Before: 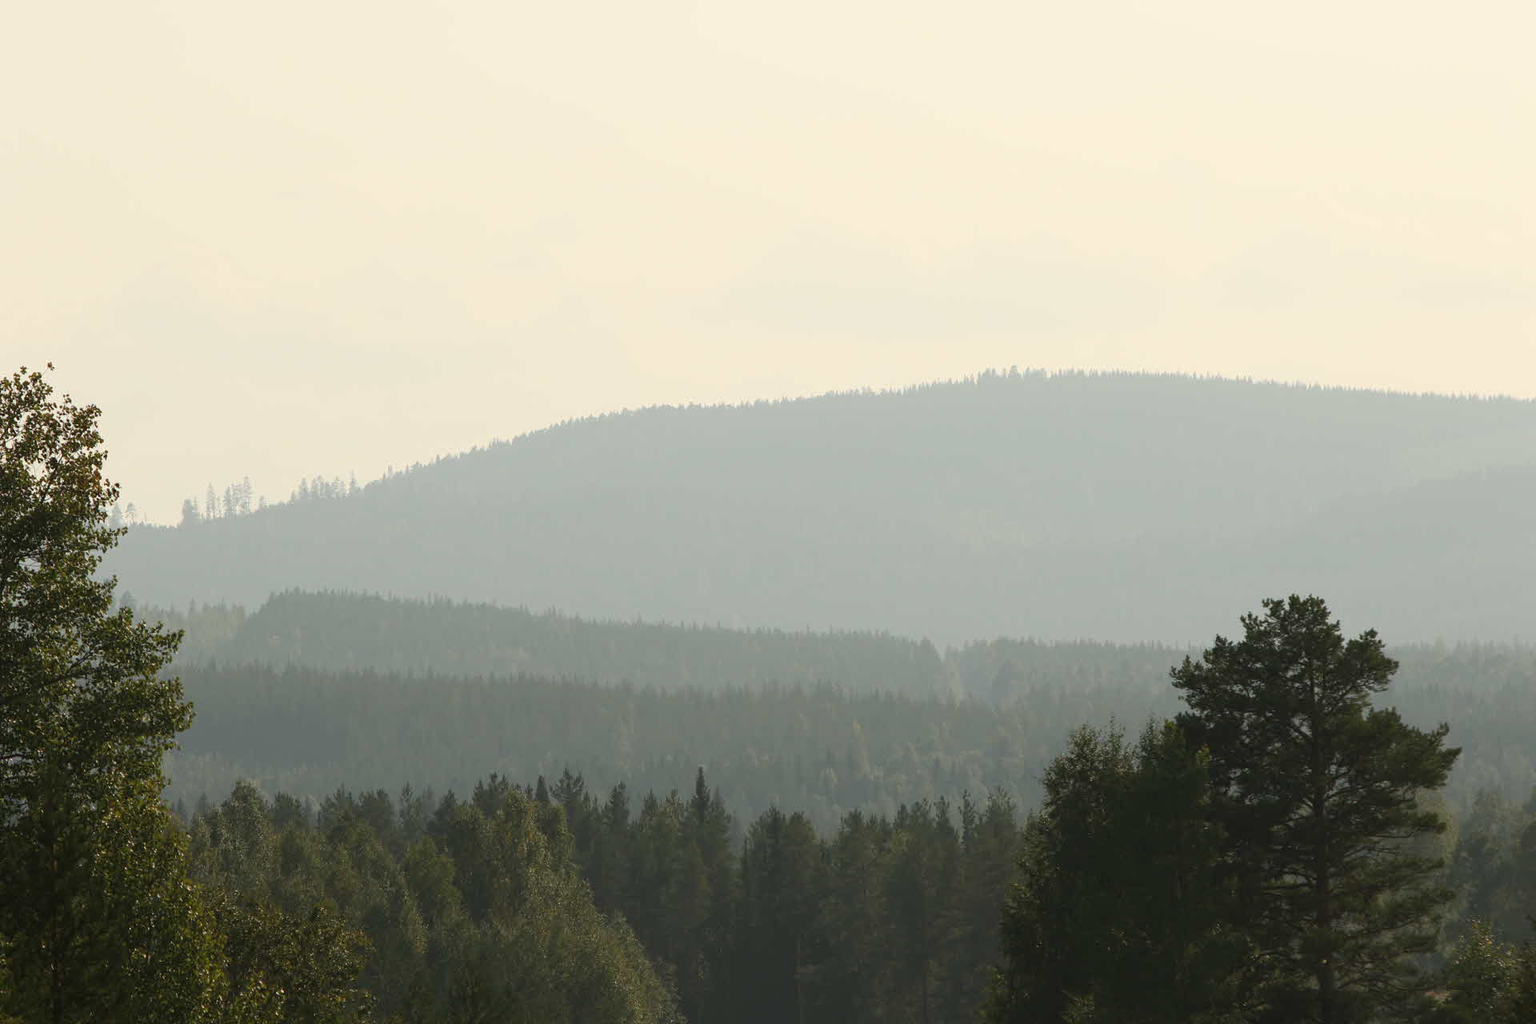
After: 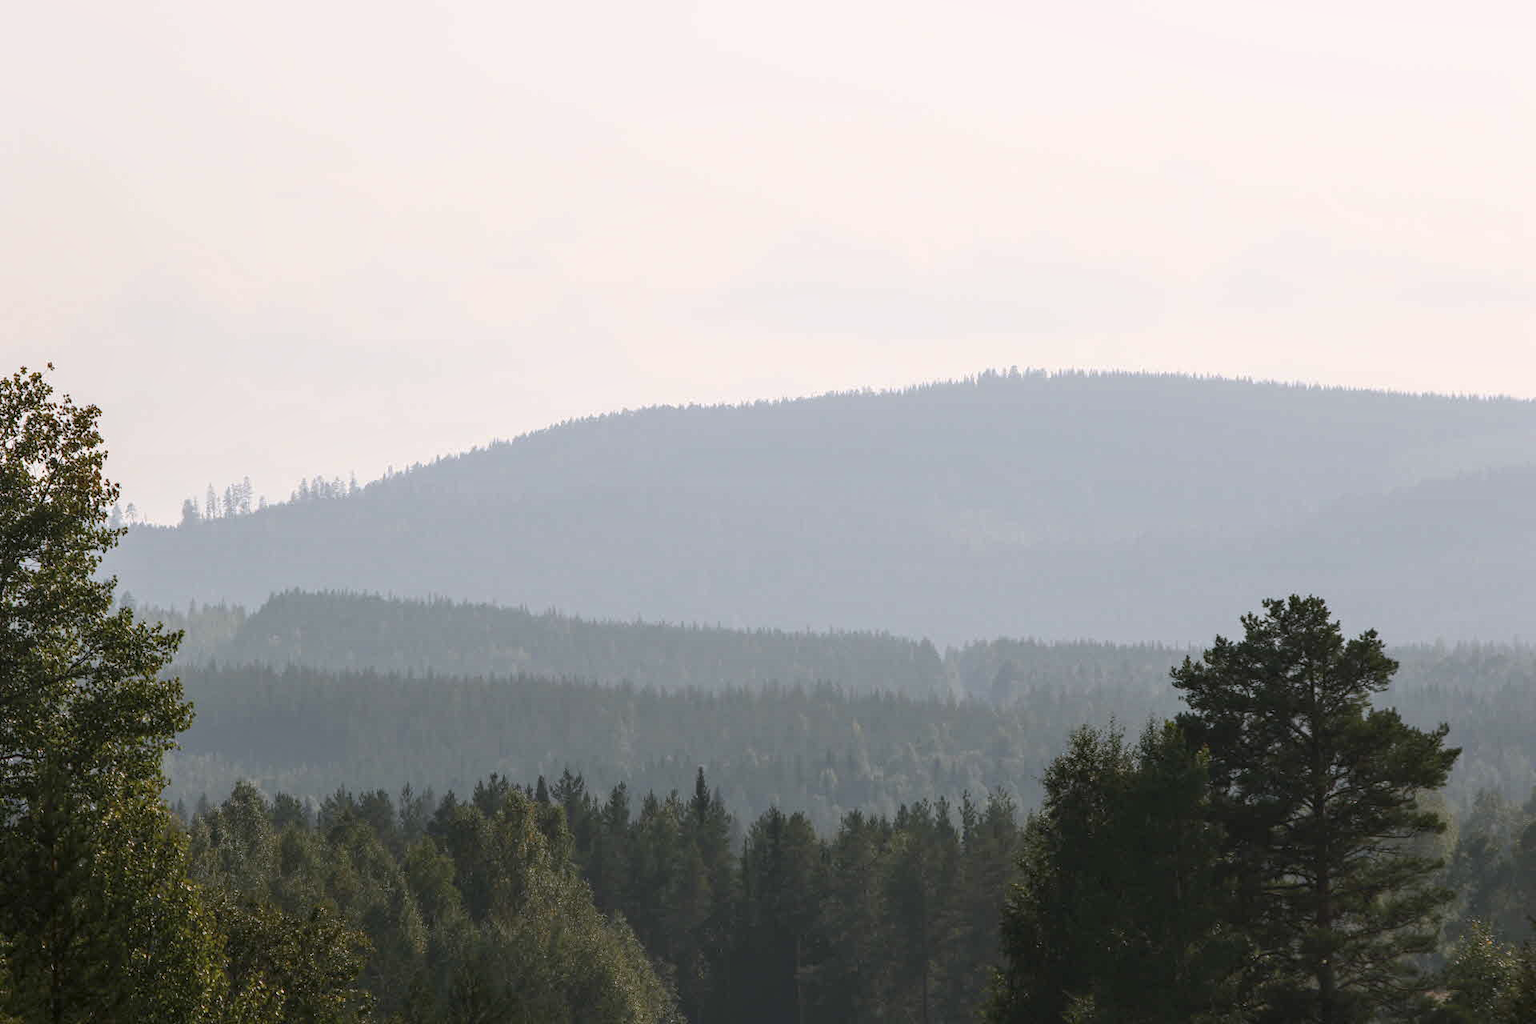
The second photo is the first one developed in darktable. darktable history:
white balance: red 1.004, blue 1.096
local contrast: detail 130%
